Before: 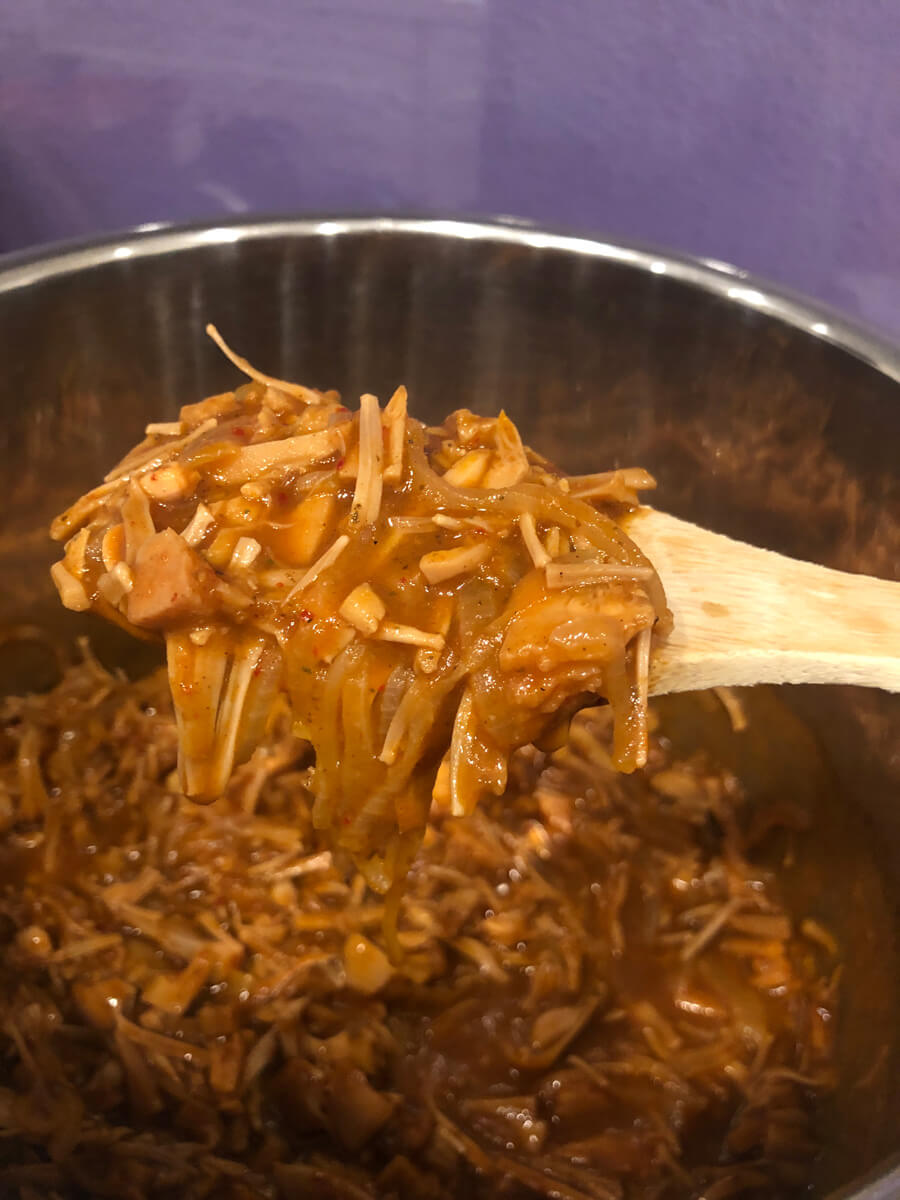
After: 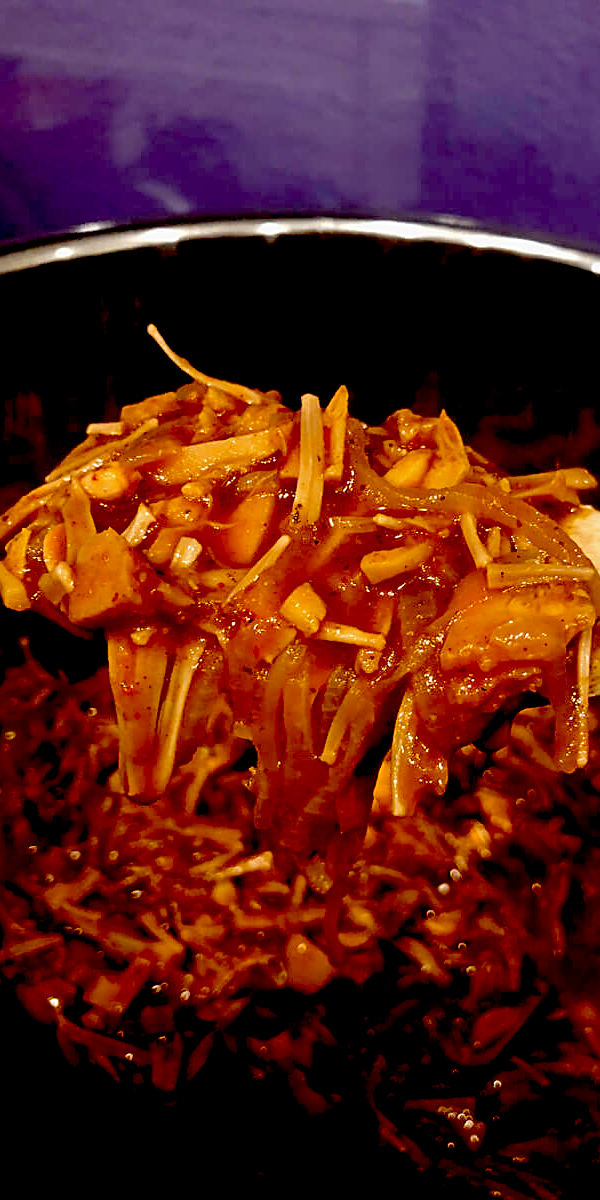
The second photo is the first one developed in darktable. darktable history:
exposure: black level correction 0.1, exposure -0.092 EV, compensate highlight preservation false
crop and rotate: left 6.617%, right 26.717%
sharpen: on, module defaults
tone equalizer: on, module defaults
